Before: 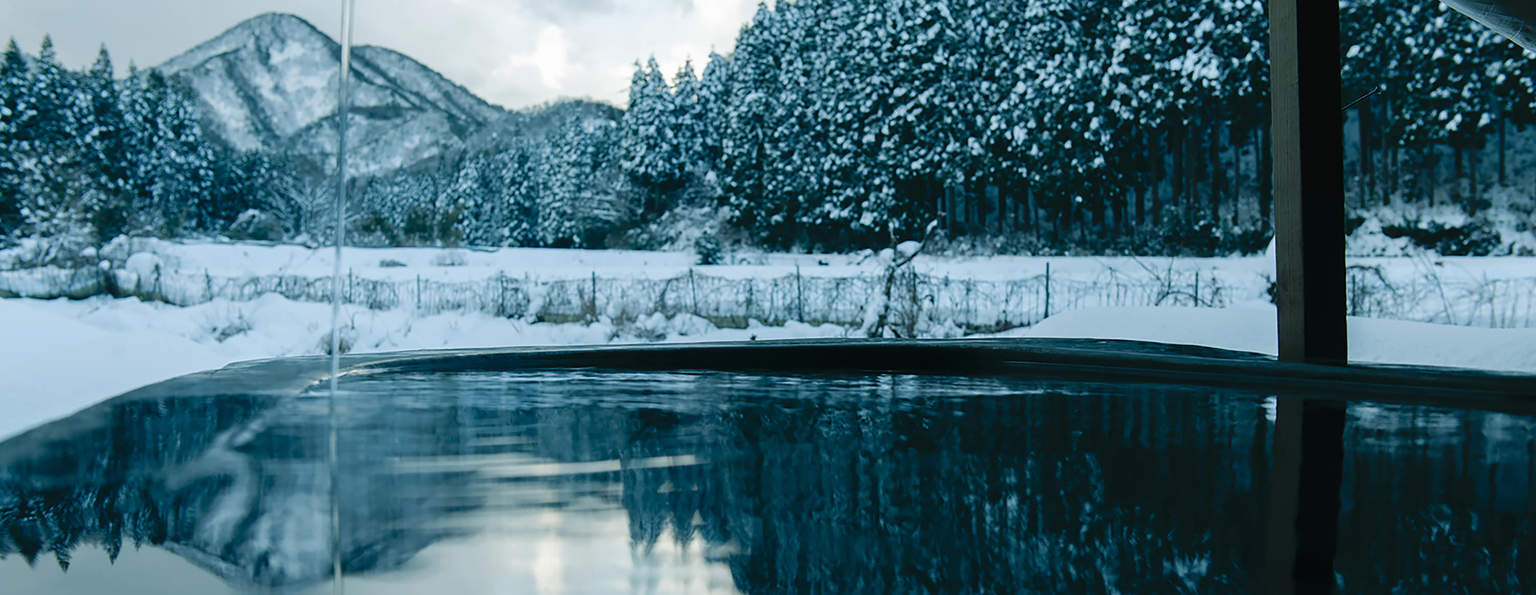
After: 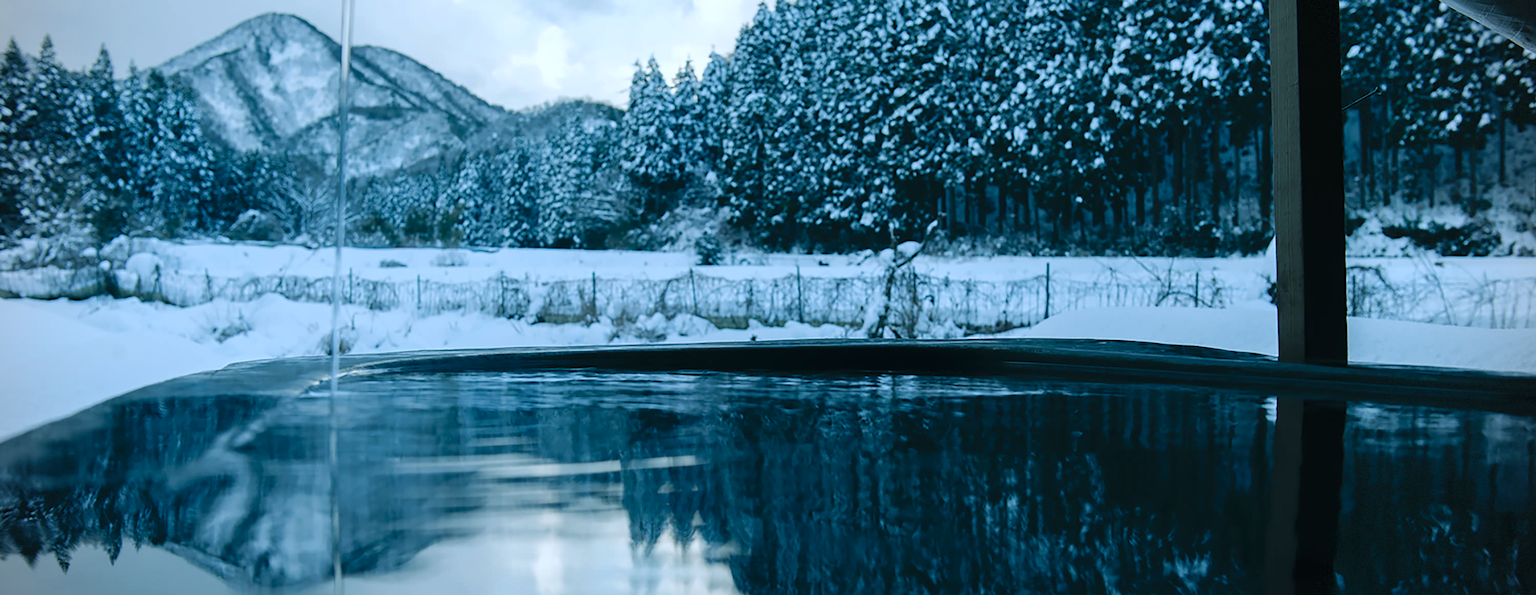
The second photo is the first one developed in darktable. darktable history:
vignetting: dithering 8-bit output, unbound false
color calibration: x 0.37, y 0.382, temperature 4313.32 K
